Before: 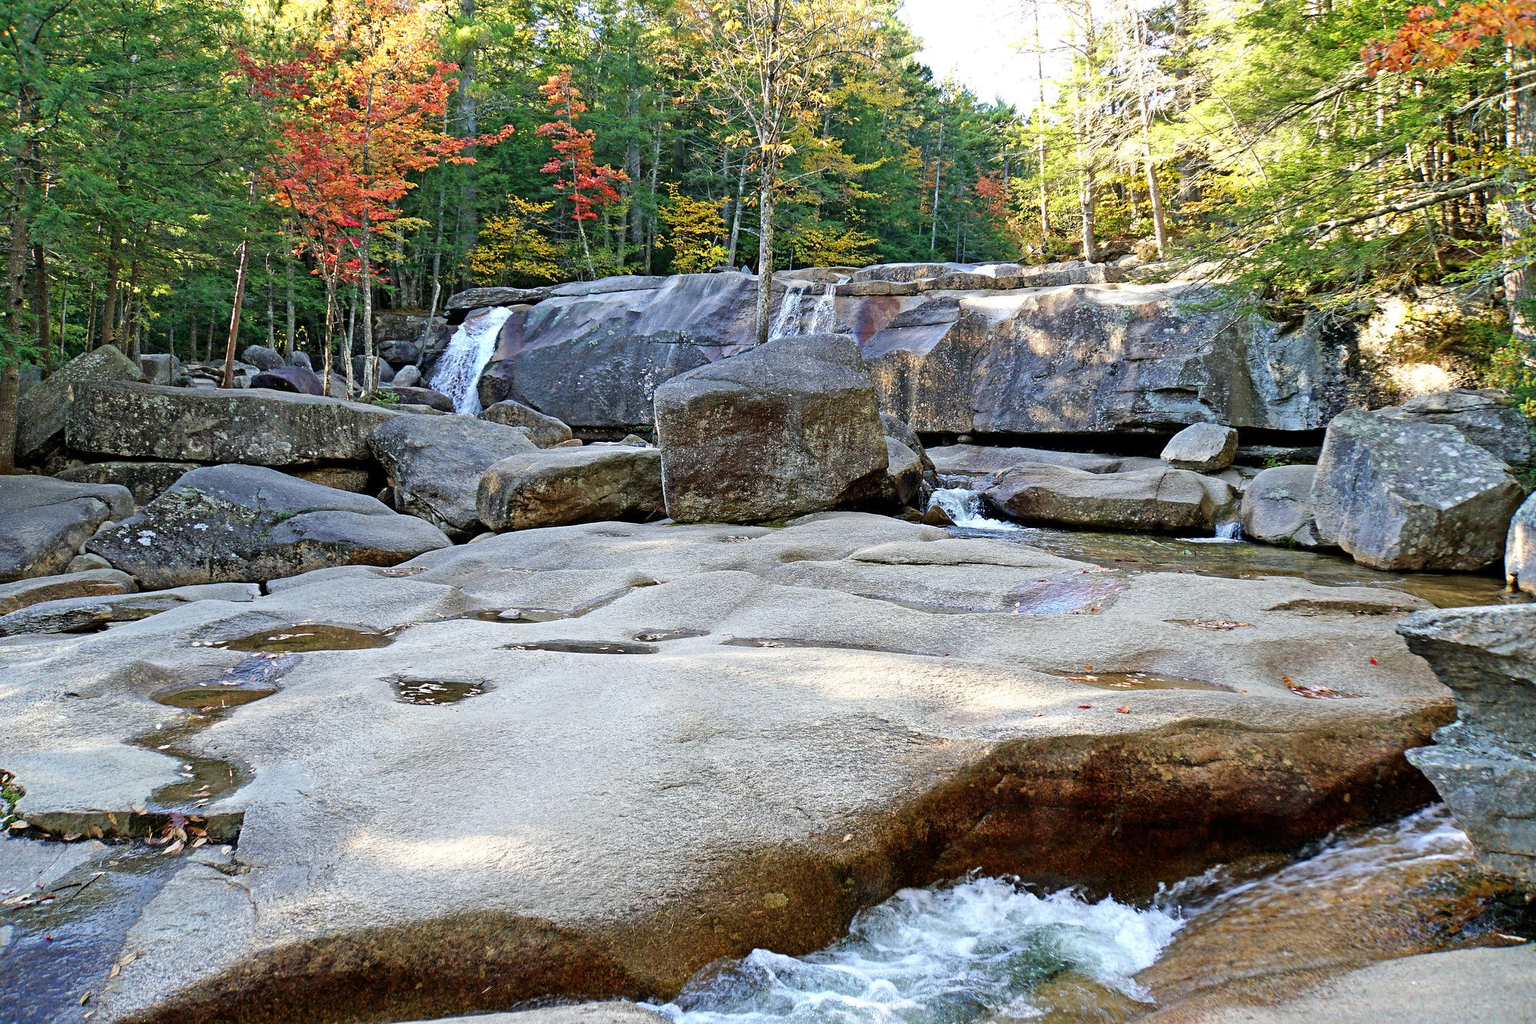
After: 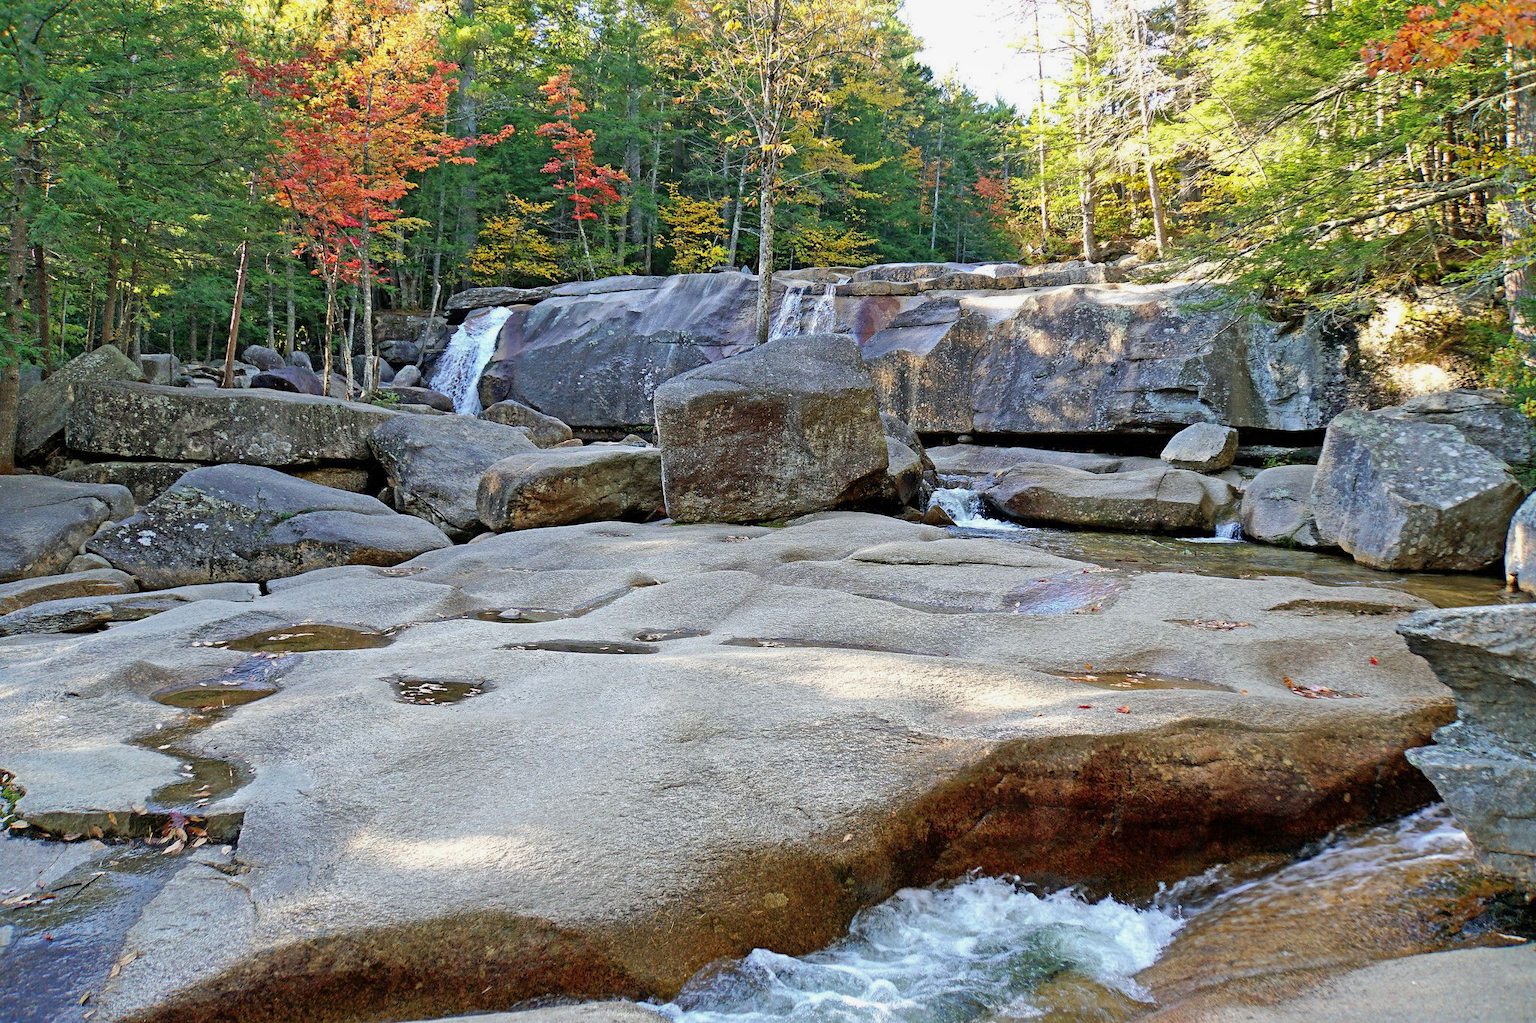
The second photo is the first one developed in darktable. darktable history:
exposure: exposure -0.064 EV, compensate highlight preservation false
shadows and highlights: on, module defaults
